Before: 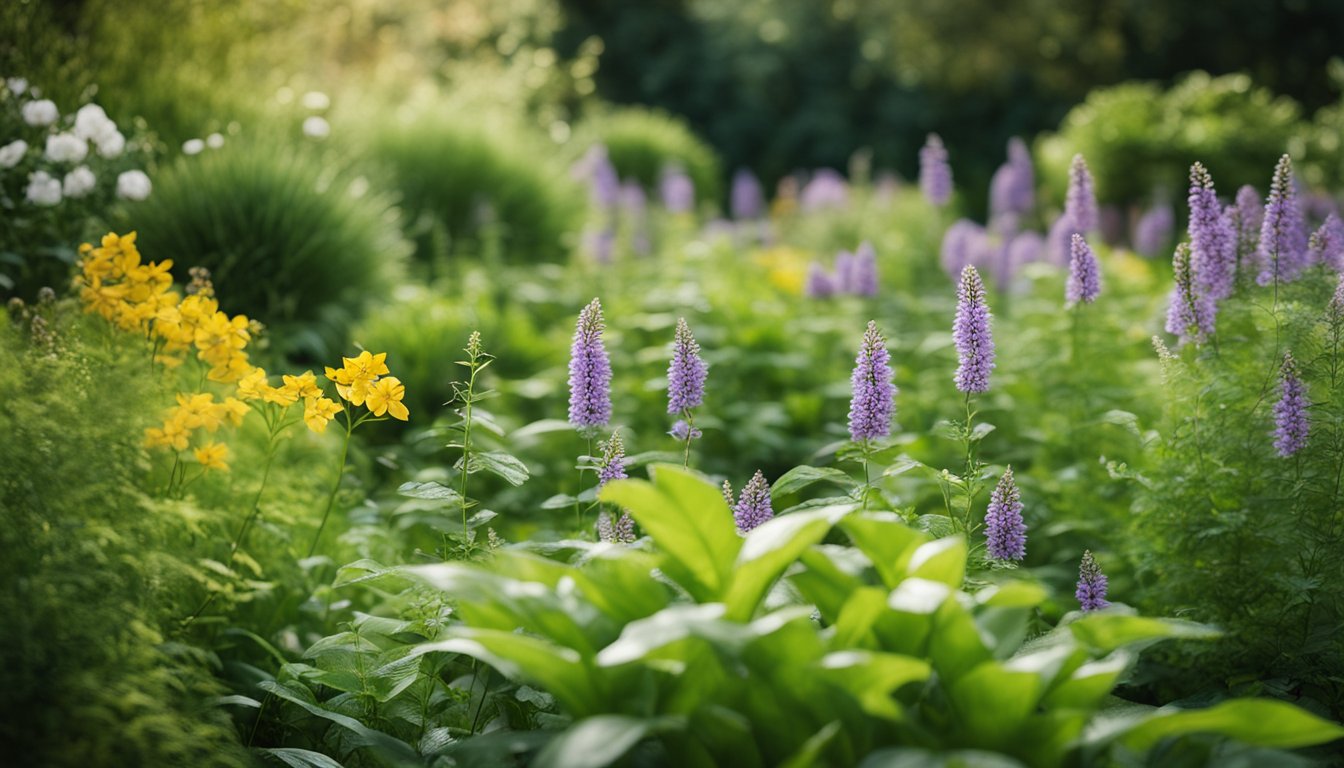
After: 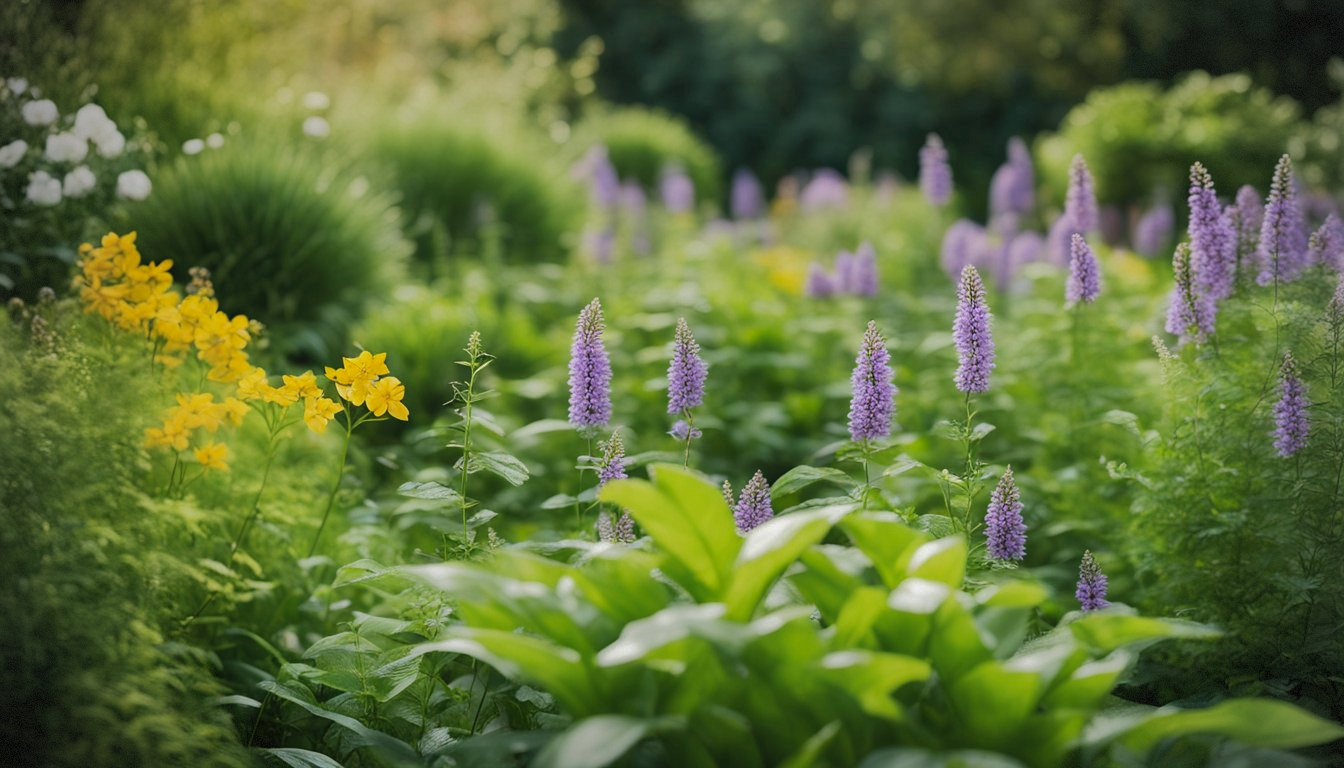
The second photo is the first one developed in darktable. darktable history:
vignetting: brightness -0.265, dithering 8-bit output
shadows and highlights: shadows 38.97, highlights -75.95, shadows color adjustment 99.16%, highlights color adjustment 0.822%
